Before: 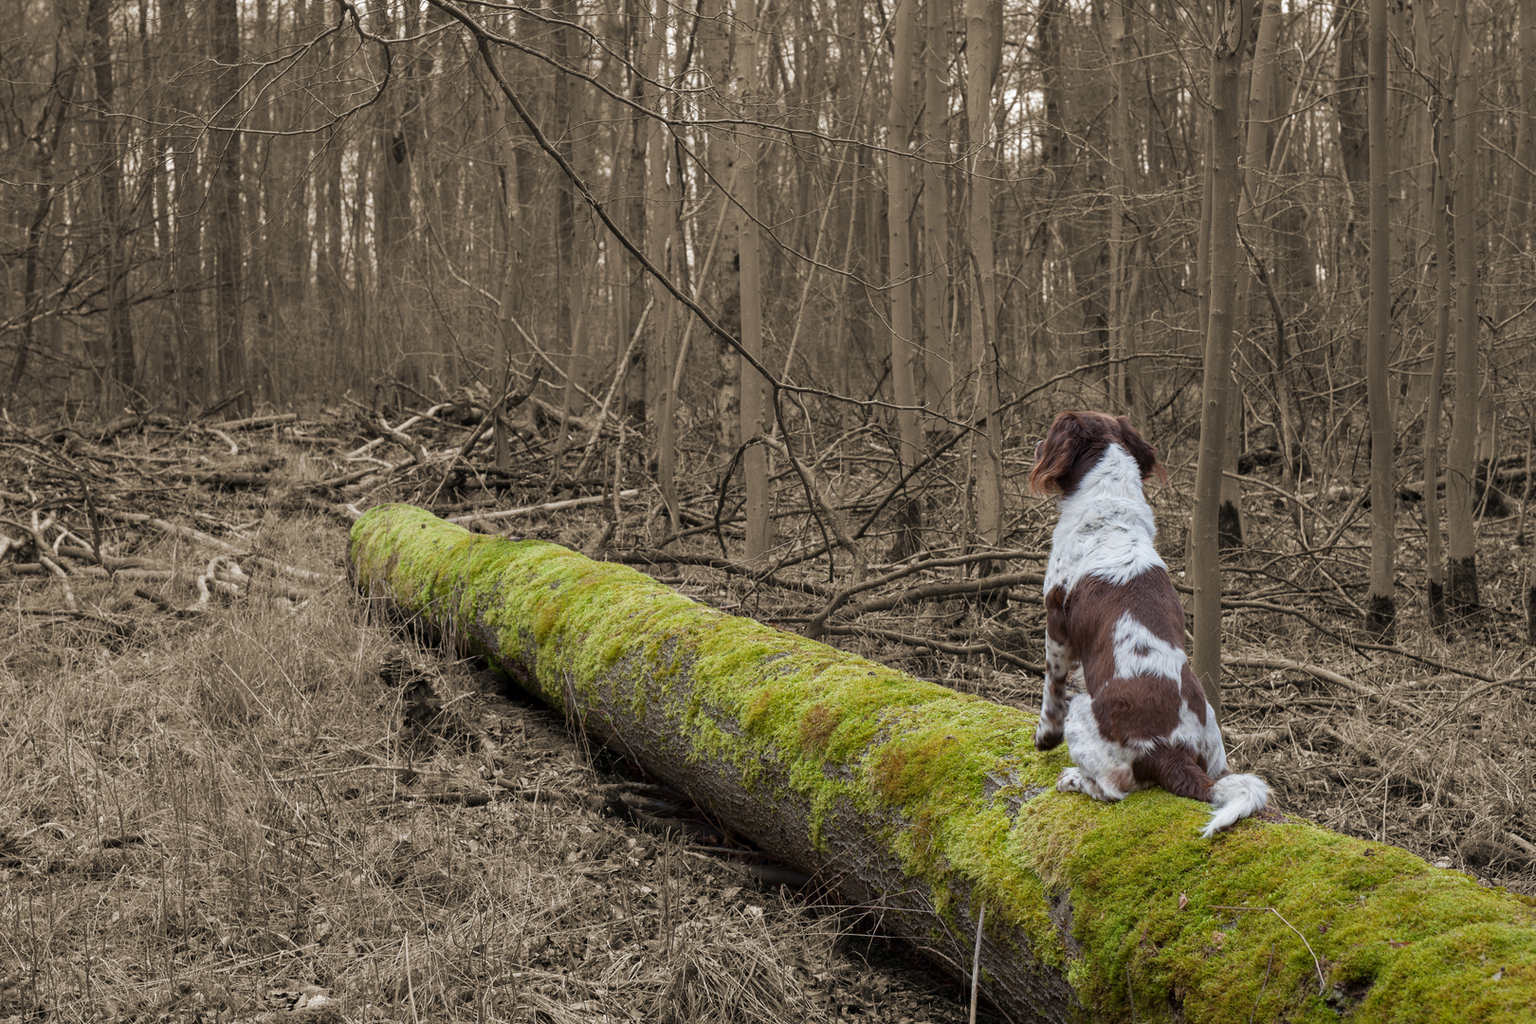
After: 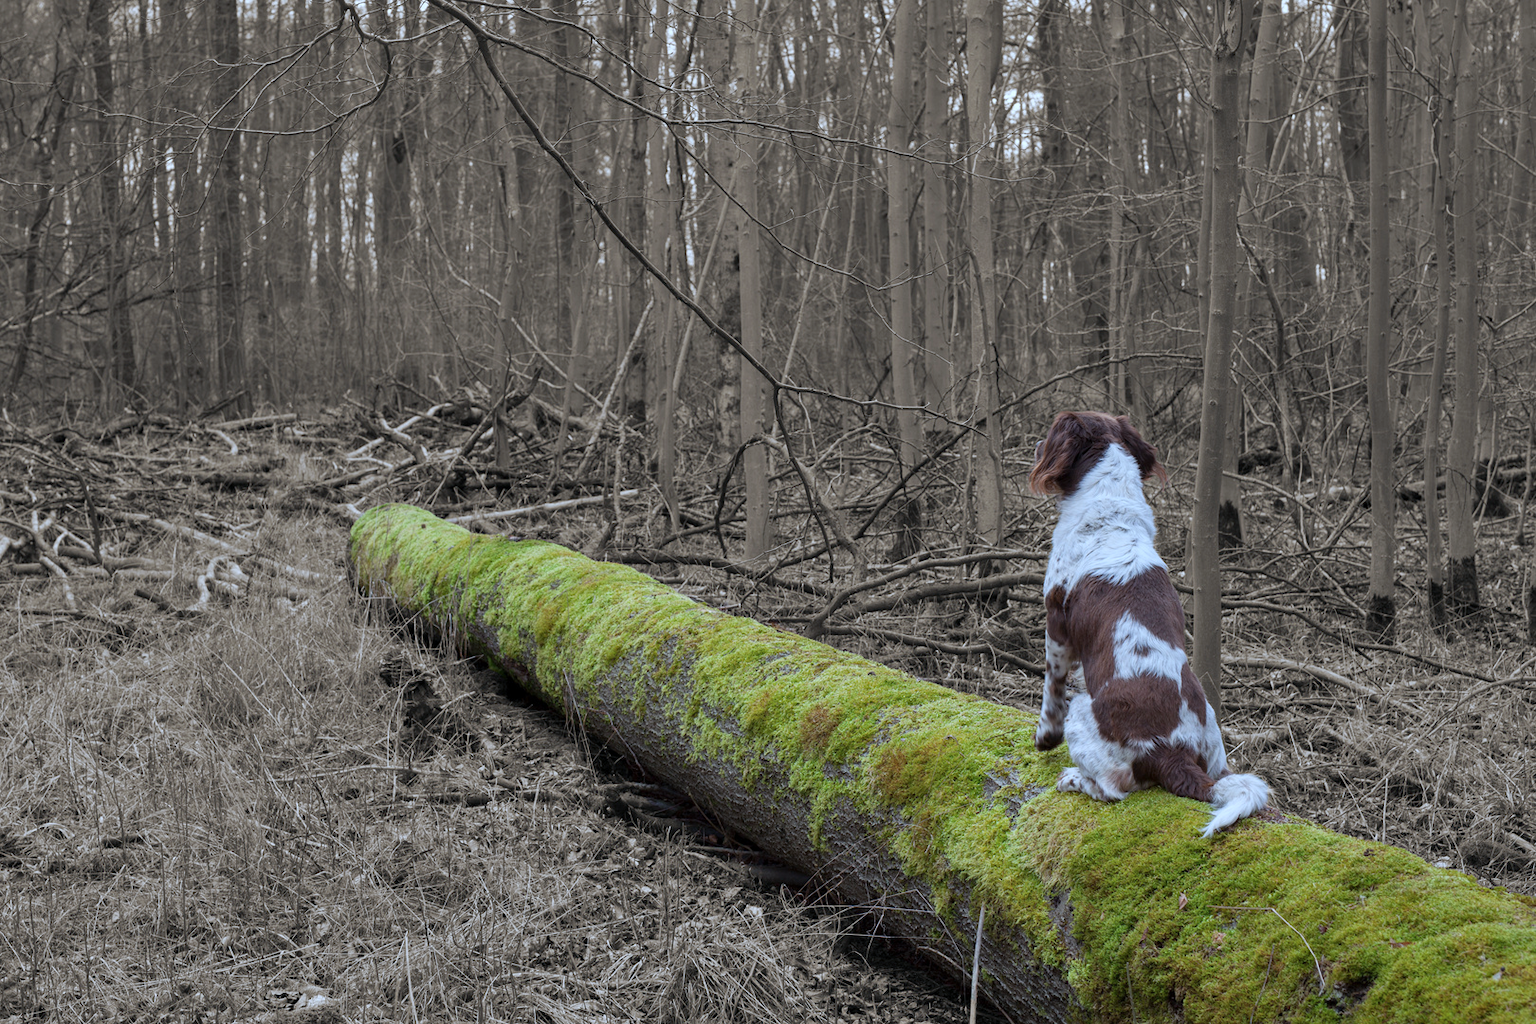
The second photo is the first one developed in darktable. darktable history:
shadows and highlights: shadows 43.71, white point adjustment -1.46, soften with gaussian
color calibration: illuminant as shot in camera, x 0.378, y 0.381, temperature 4093.13 K, saturation algorithm version 1 (2020)
exposure: compensate highlight preservation false
